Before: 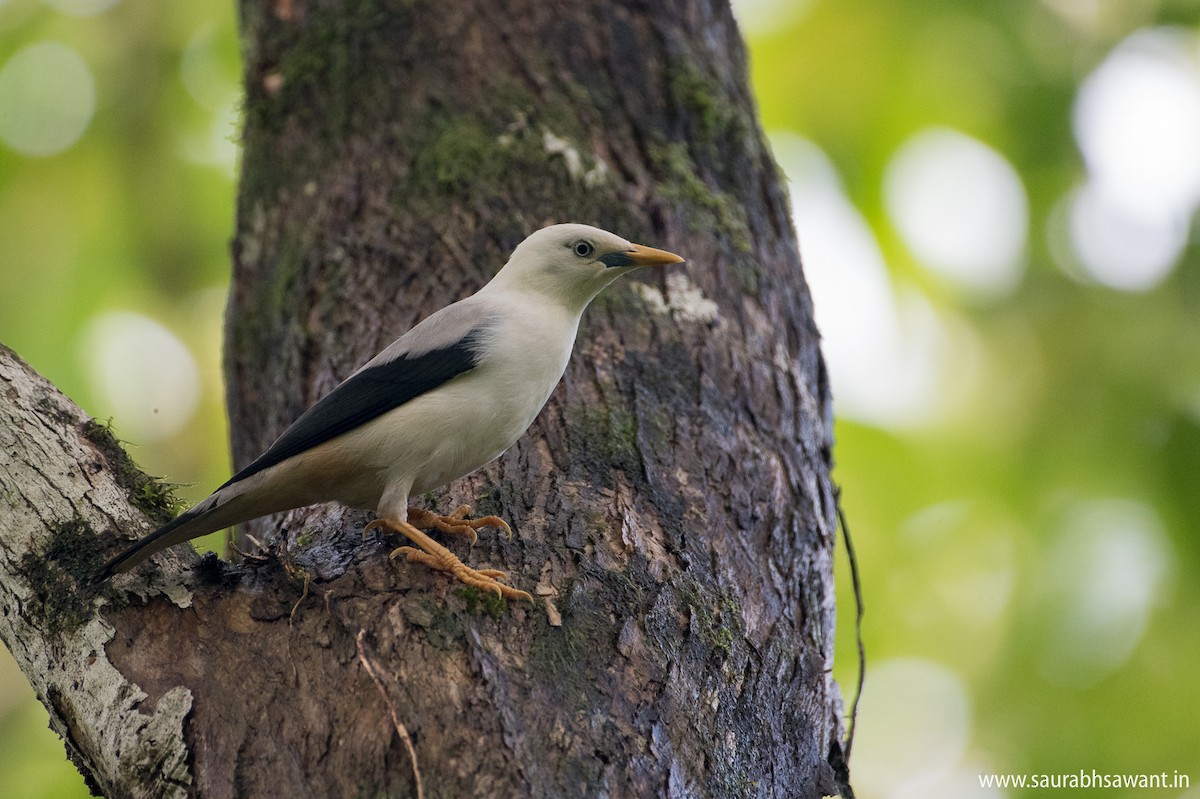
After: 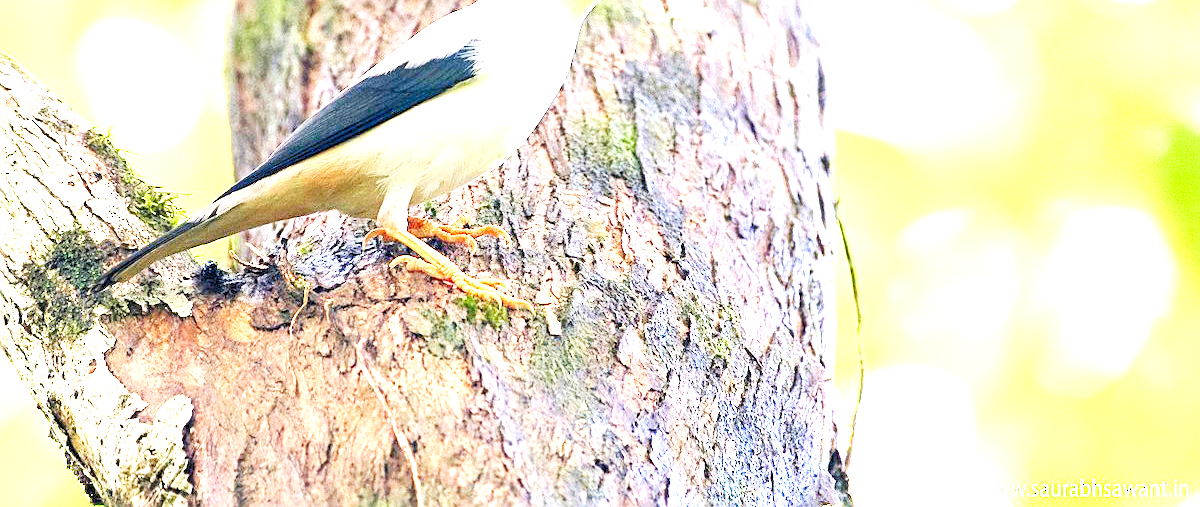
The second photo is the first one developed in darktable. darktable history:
crop and rotate: top 36.482%
base curve: curves: ch0 [(0, 0) (0.032, 0.025) (0.121, 0.166) (0.206, 0.329) (0.605, 0.79) (1, 1)], preserve colors none
tone equalizer: -7 EV 0.098 EV
exposure: black level correction 0, exposure 2.09 EV, compensate highlight preservation false
sharpen: on, module defaults
levels: white 99.93%, levels [0.008, 0.318, 0.836]
